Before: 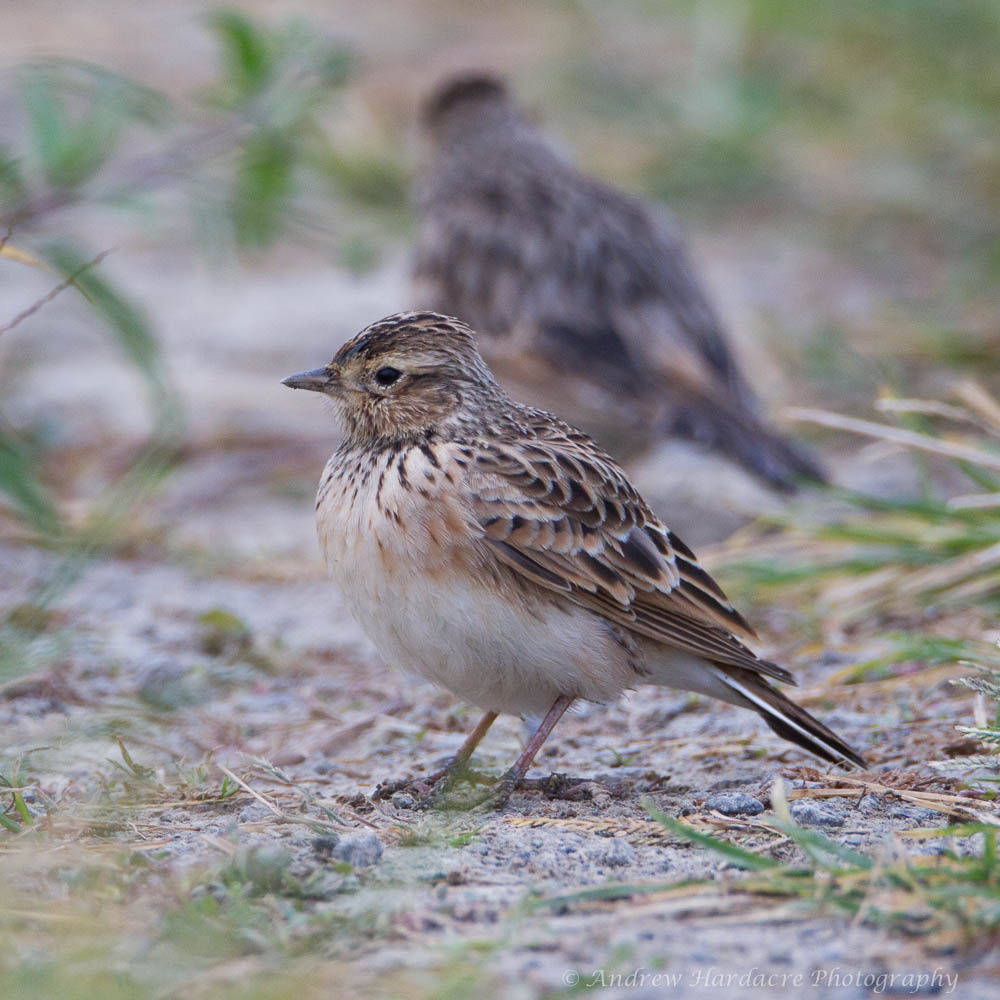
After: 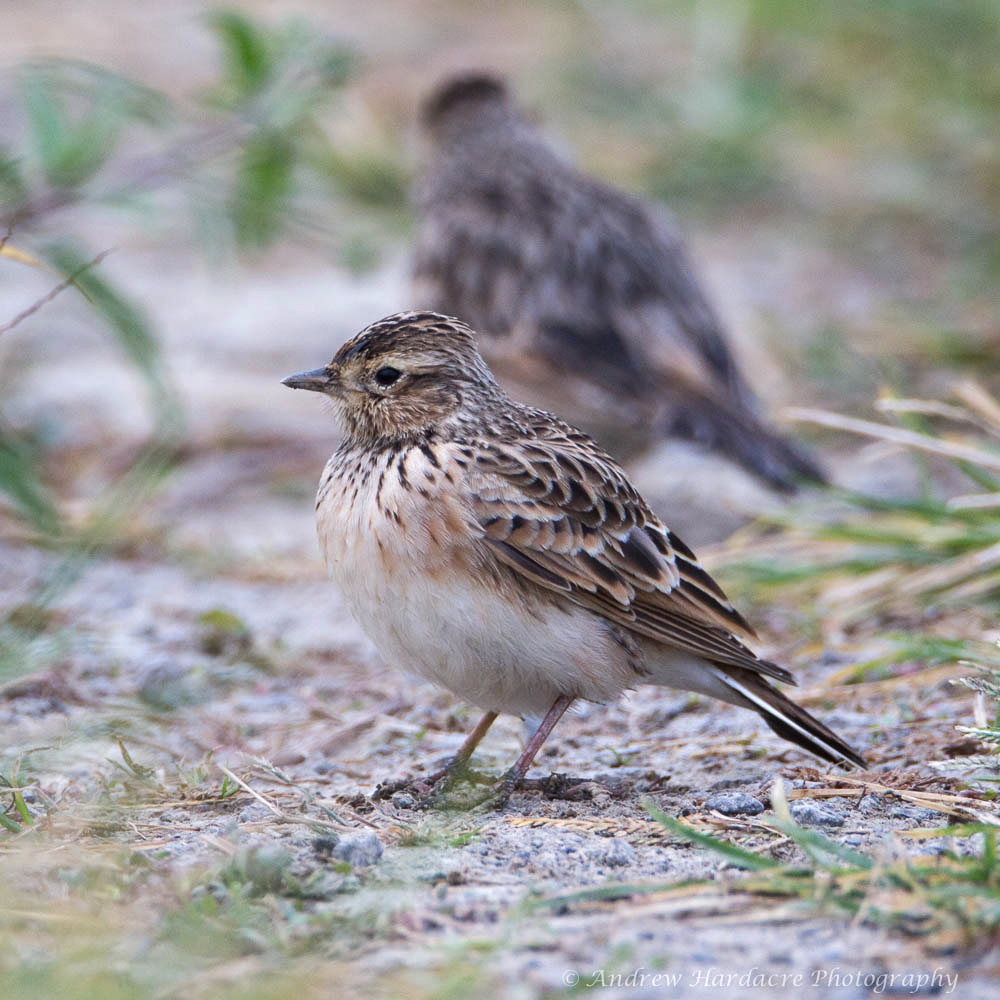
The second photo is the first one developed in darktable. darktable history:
tone equalizer: -8 EV -0.444 EV, -7 EV -0.418 EV, -6 EV -0.302 EV, -5 EV -0.198 EV, -3 EV 0.228 EV, -2 EV 0.321 EV, -1 EV 0.415 EV, +0 EV 0.439 EV, edges refinement/feathering 500, mask exposure compensation -1.57 EV, preserve details no
